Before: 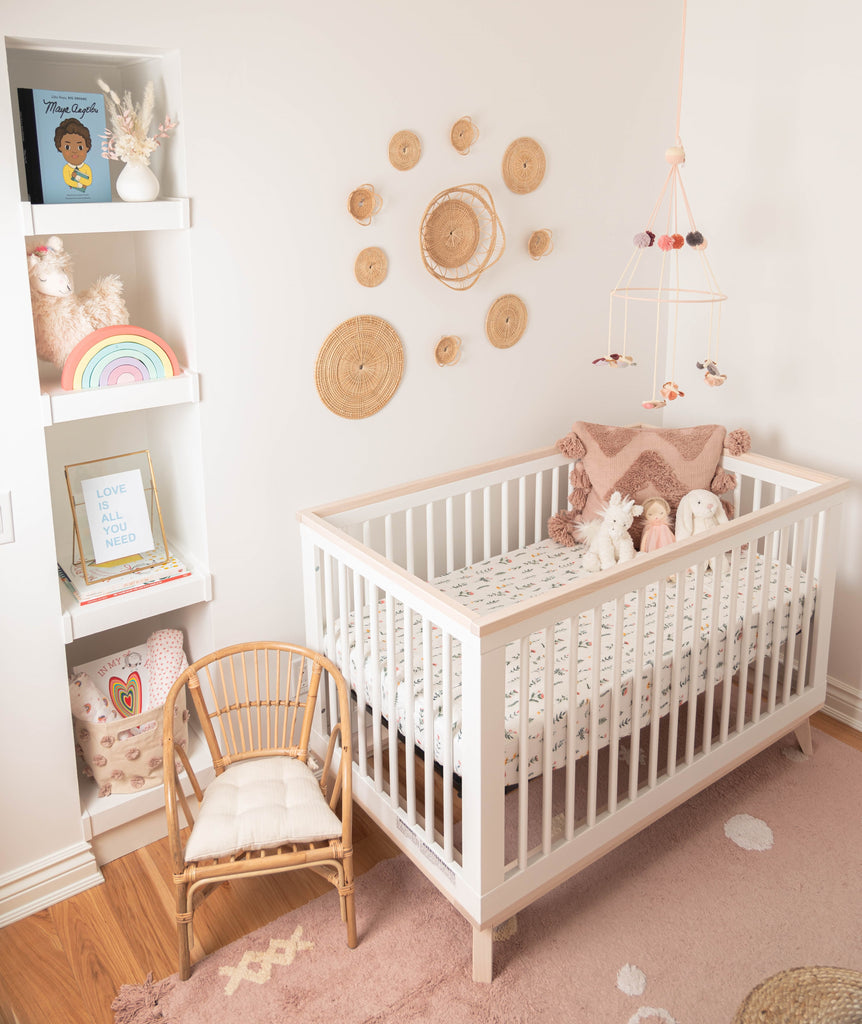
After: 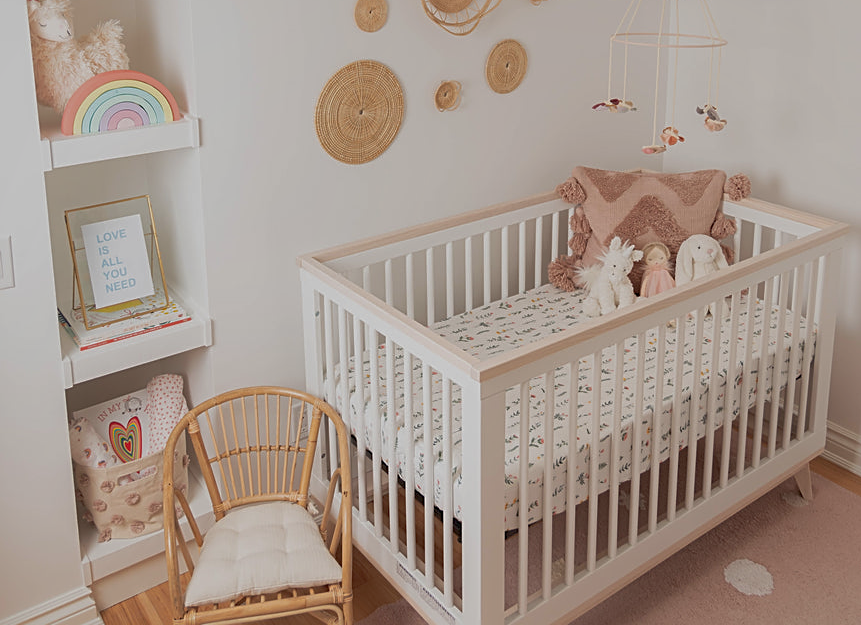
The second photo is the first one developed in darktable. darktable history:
shadows and highlights: highlights color adjustment 45.14%
exposure: exposure -0.585 EV, compensate highlight preservation false
sharpen: on, module defaults
crop and rotate: top 24.905%, bottom 14.002%
